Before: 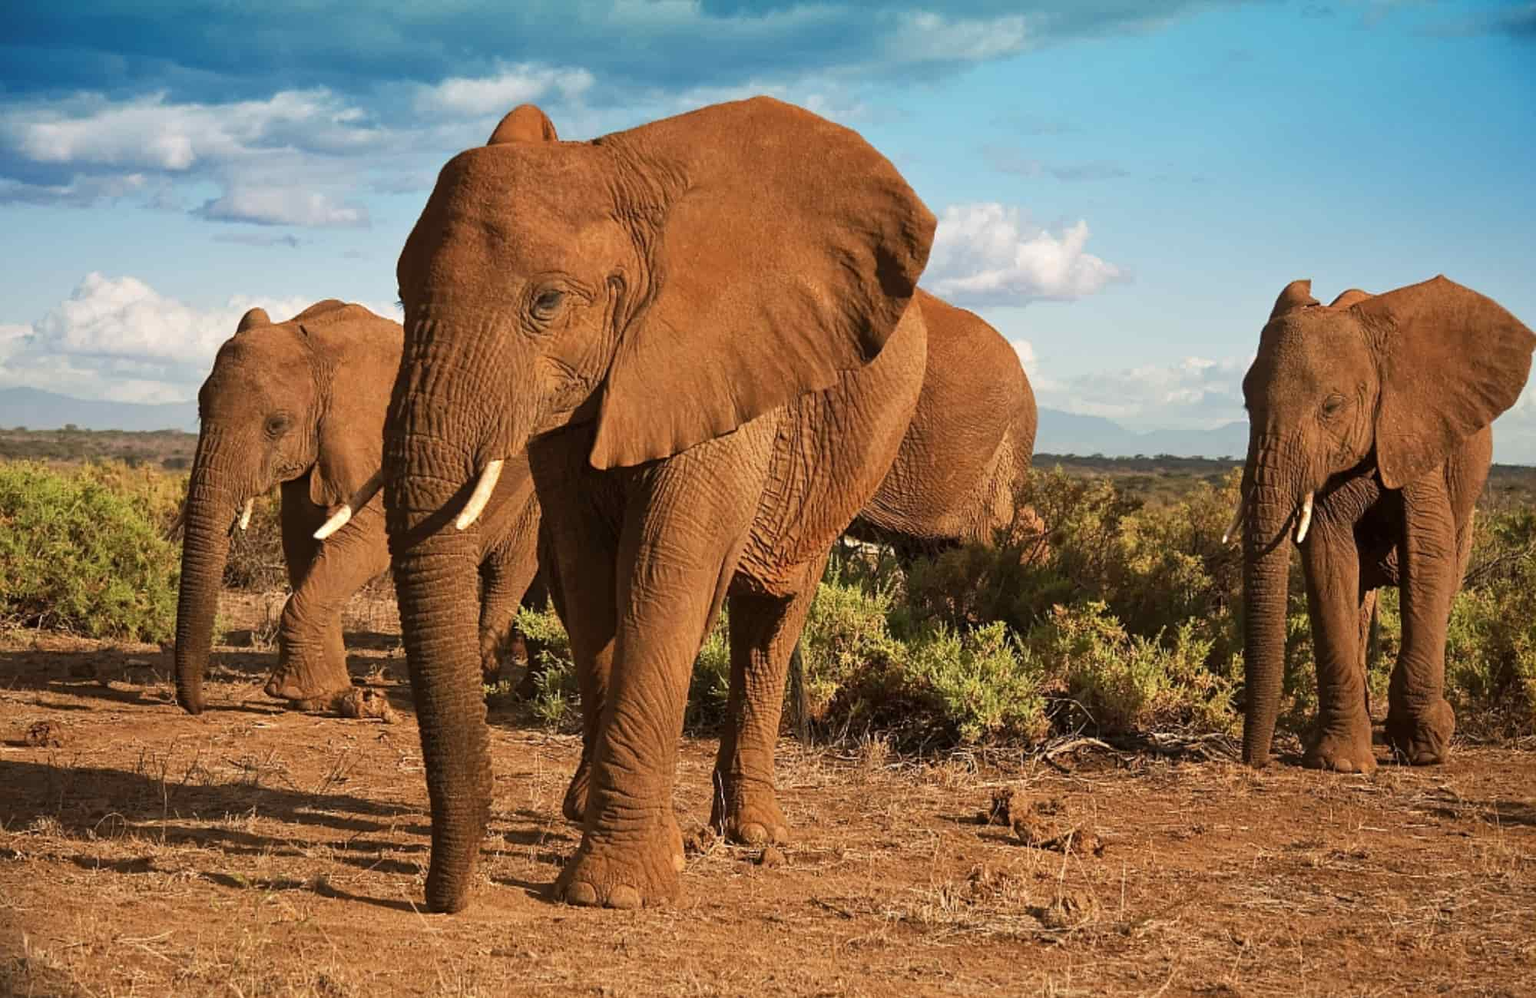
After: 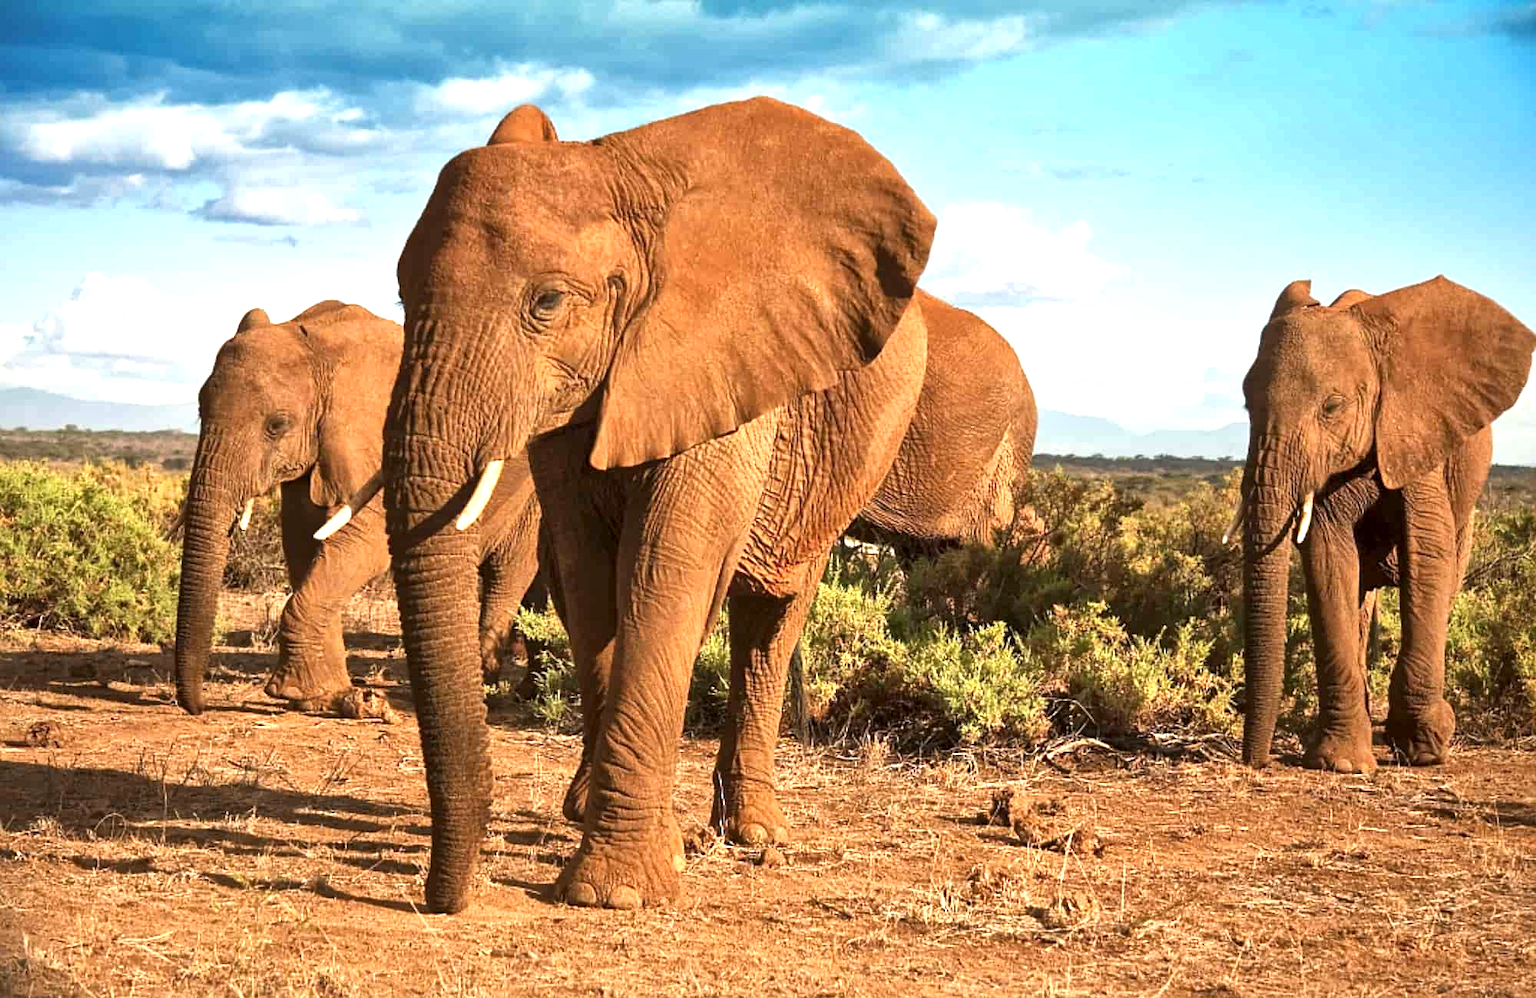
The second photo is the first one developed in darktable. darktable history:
exposure: exposure 0.914 EV, compensate highlight preservation false
local contrast: mode bilateral grid, contrast 20, coarseness 49, detail 141%, midtone range 0.2
